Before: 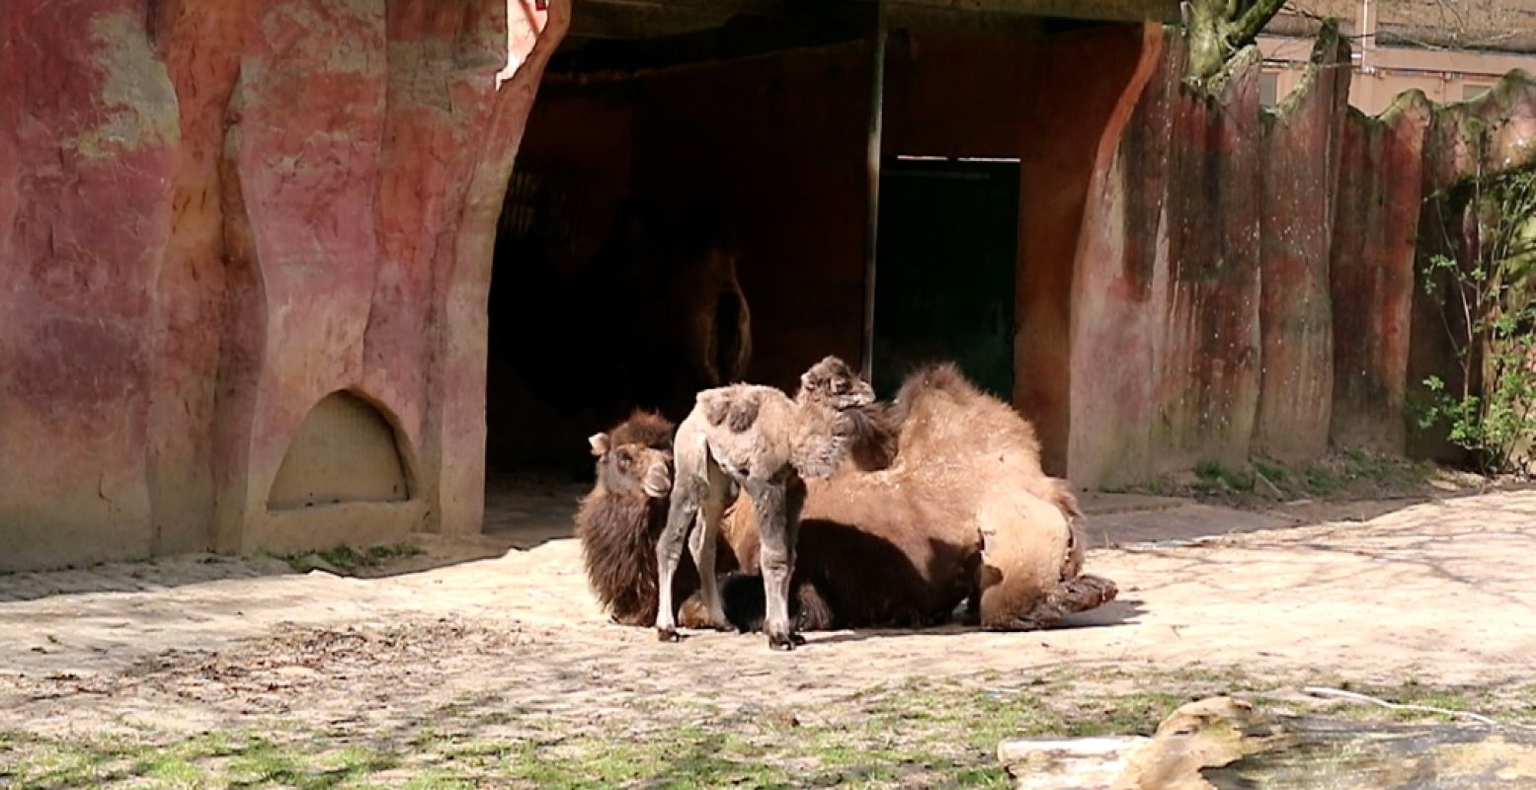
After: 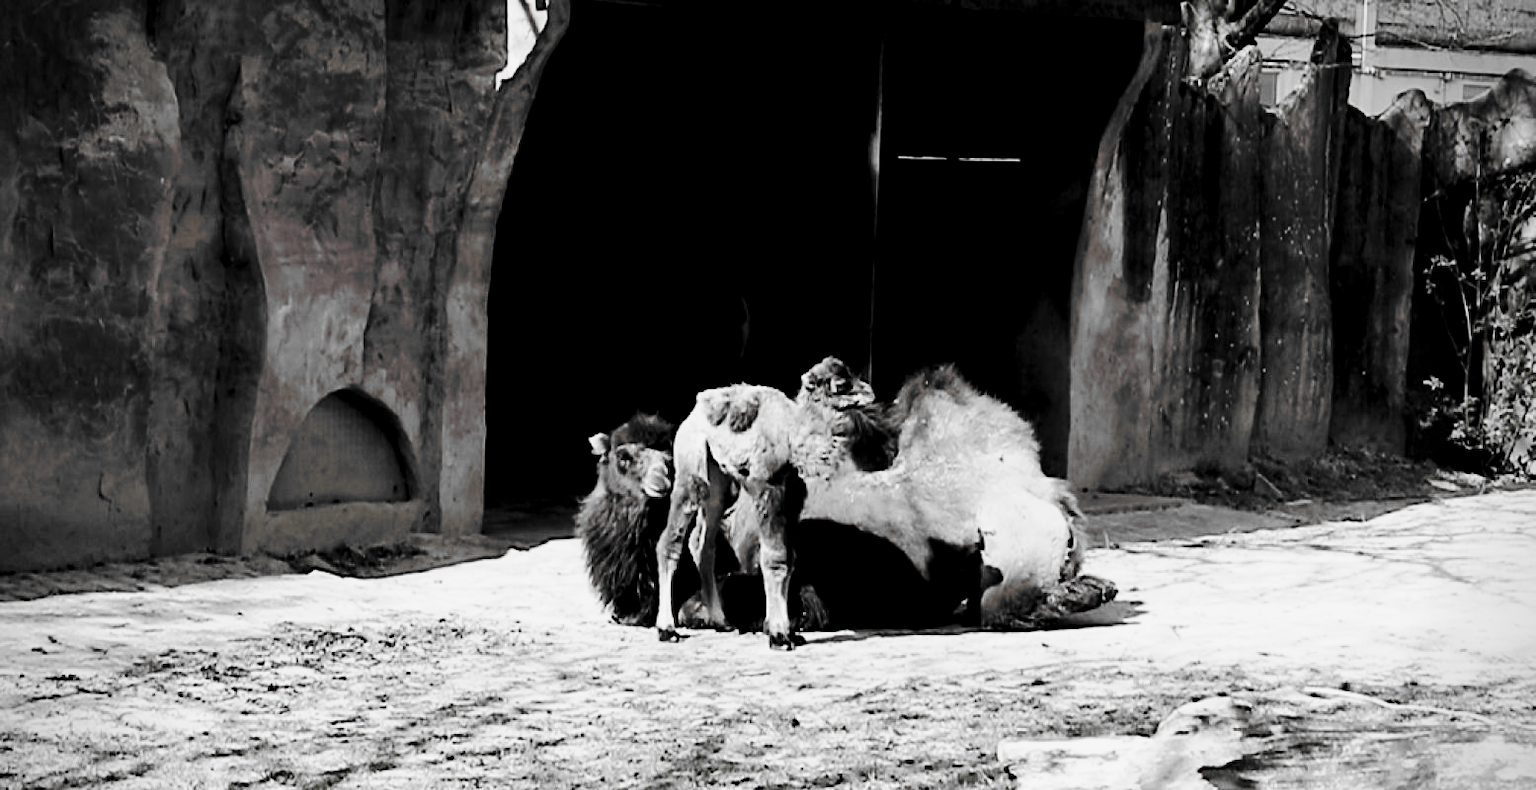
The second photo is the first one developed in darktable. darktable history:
filmic rgb: black relative exposure -5.03 EV, white relative exposure 3.54 EV, threshold 2.95 EV, hardness 3.18, contrast 1.41, highlights saturation mix -48.73%, add noise in highlights 0.001, preserve chrominance no, color science v3 (2019), use custom middle-gray values true, contrast in highlights soft, enable highlight reconstruction true
tone curve: curves: ch0 [(0, 0) (0.003, 0) (0.011, 0) (0.025, 0) (0.044, 0.006) (0.069, 0.024) (0.1, 0.038) (0.136, 0.052) (0.177, 0.08) (0.224, 0.112) (0.277, 0.145) (0.335, 0.206) (0.399, 0.284) (0.468, 0.372) (0.543, 0.477) (0.623, 0.593) (0.709, 0.717) (0.801, 0.815) (0.898, 0.92) (1, 1)], color space Lab, independent channels, preserve colors none
vignetting: fall-off start 89.44%, fall-off radius 42.93%, width/height ratio 1.156
exposure: black level correction 0, exposure 0.2 EV, compensate exposure bias true, compensate highlight preservation false
